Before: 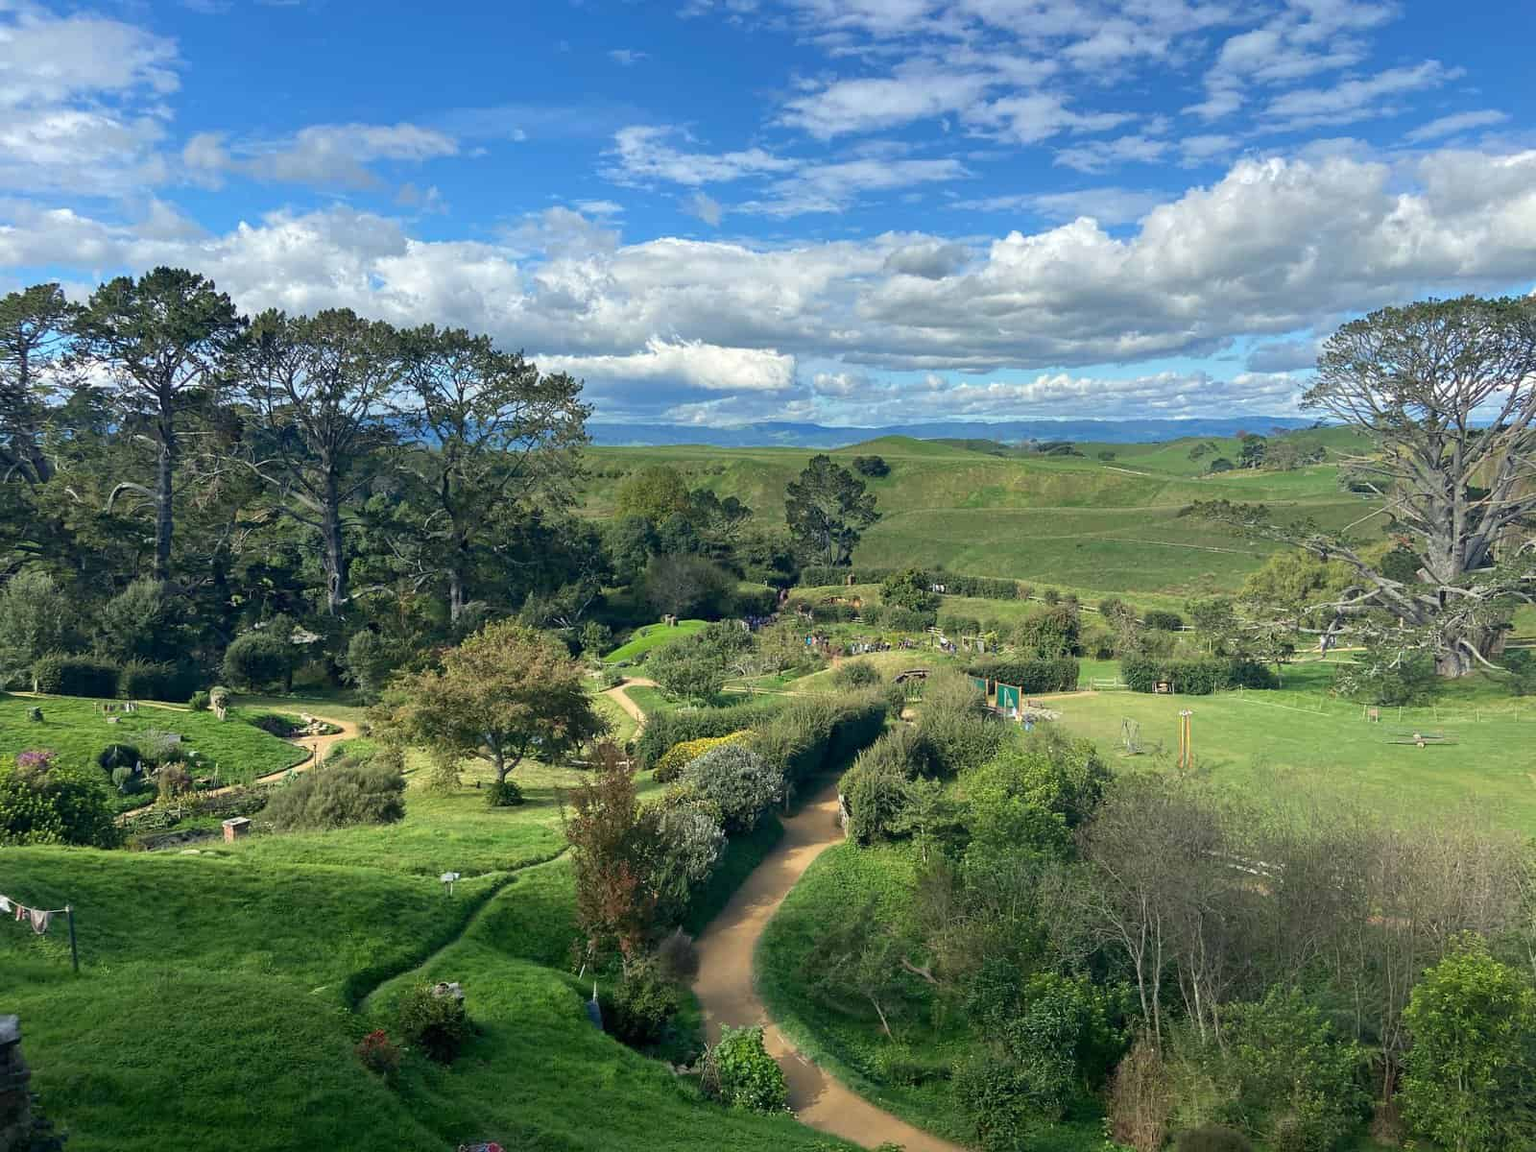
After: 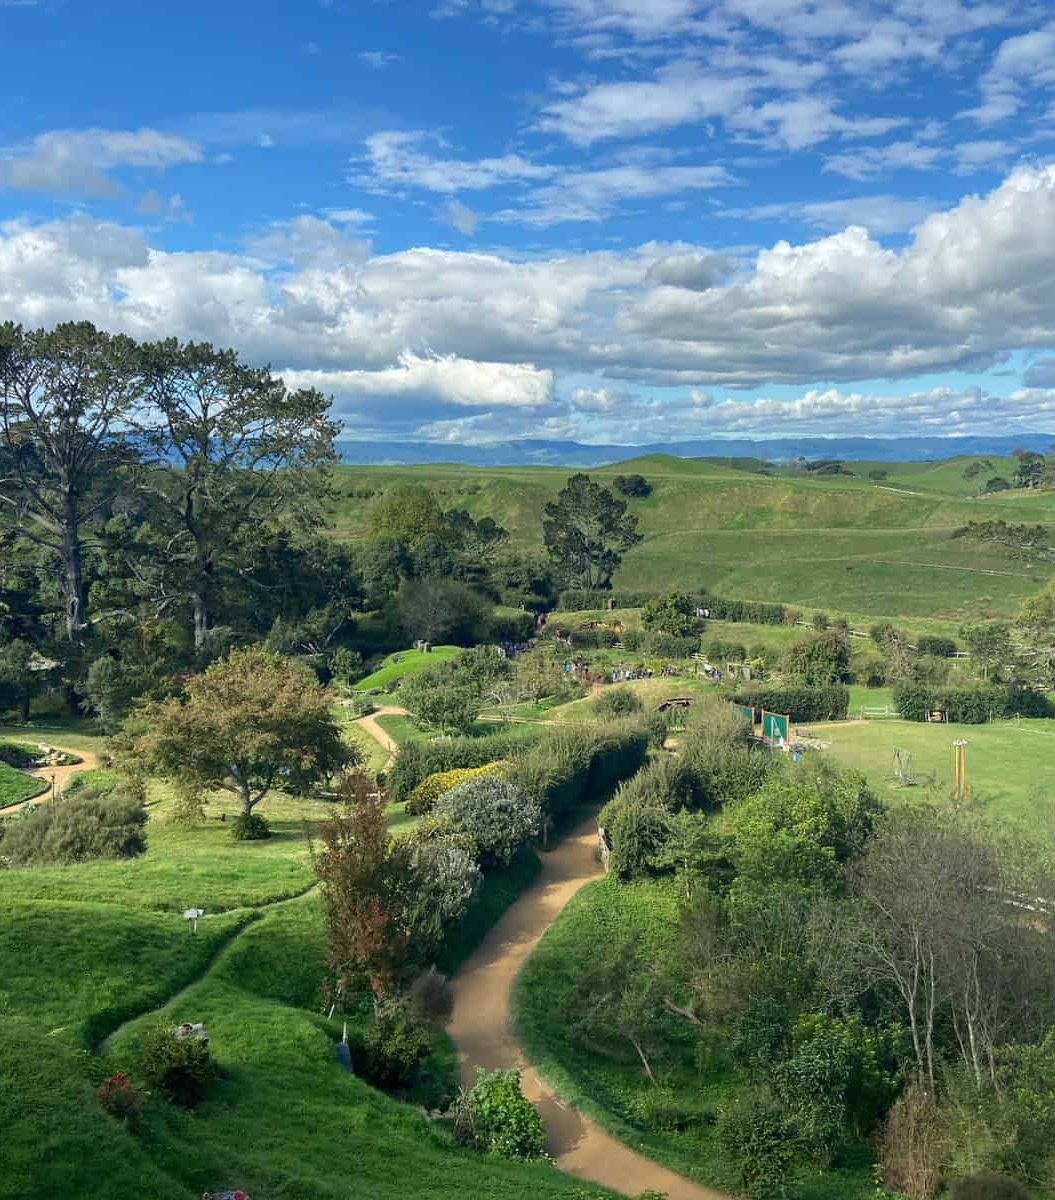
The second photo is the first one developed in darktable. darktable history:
crop: left 17.24%, right 16.774%
